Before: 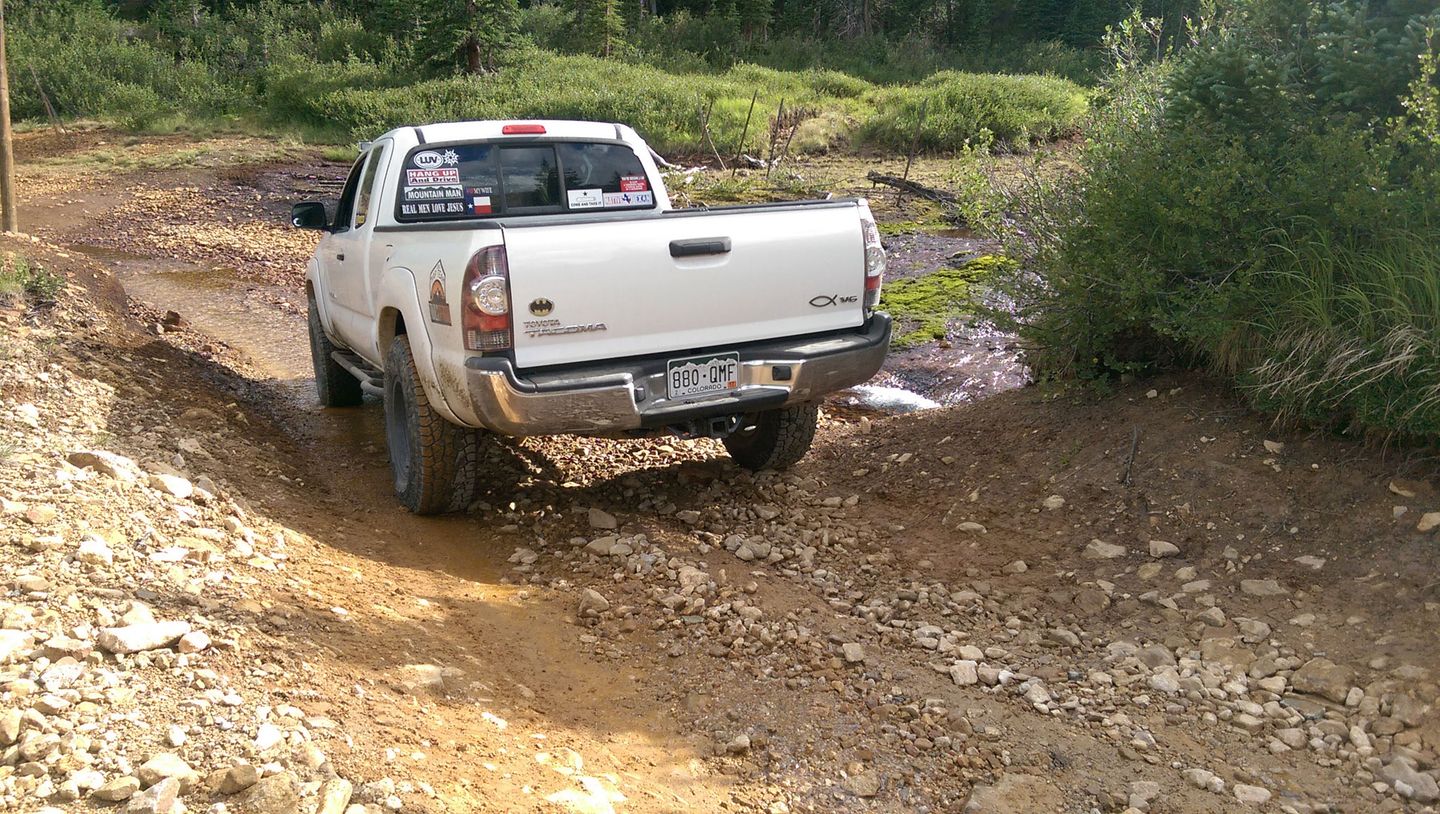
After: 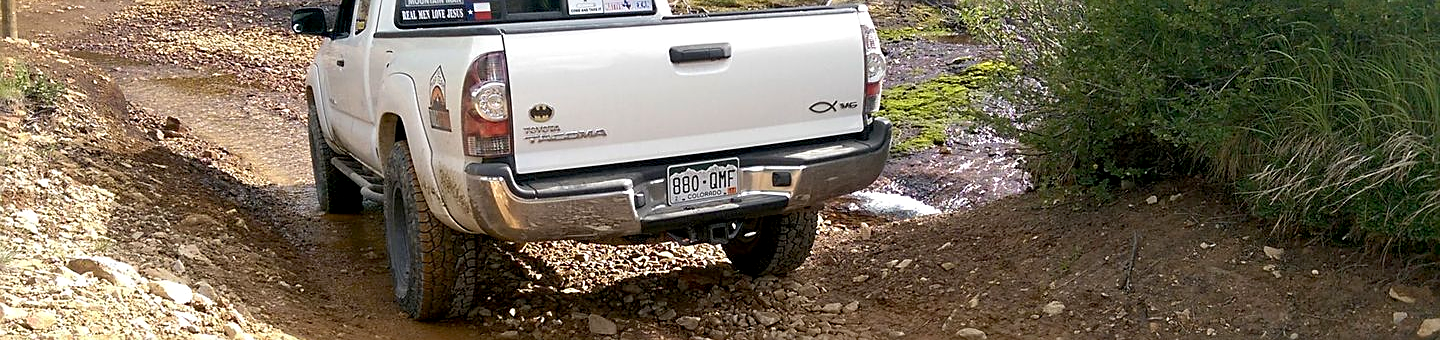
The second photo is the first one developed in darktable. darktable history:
sharpen: amount 0.6
crop and rotate: top 23.84%, bottom 34.294%
exposure: black level correction 0.007, exposure 0.093 EV, compensate highlight preservation false
